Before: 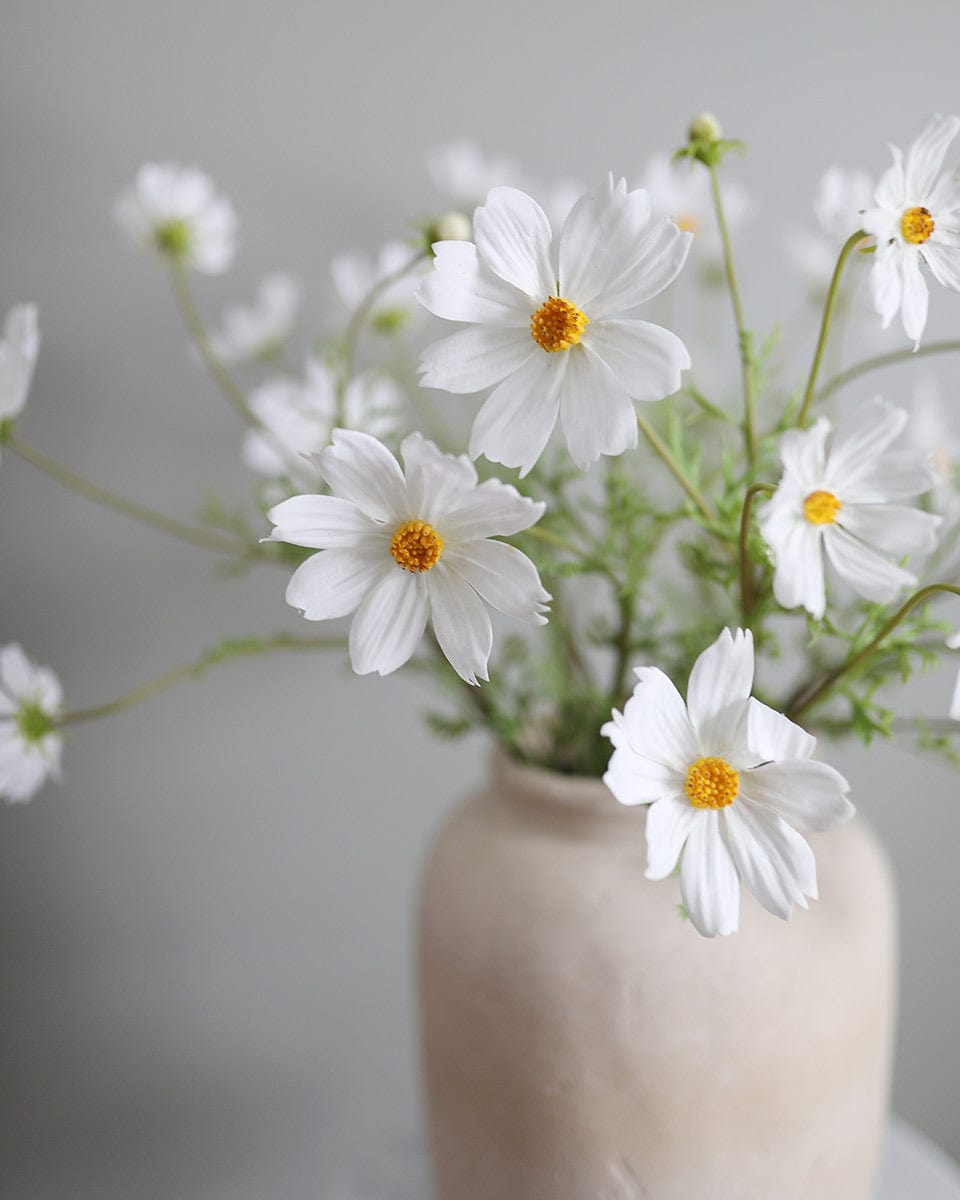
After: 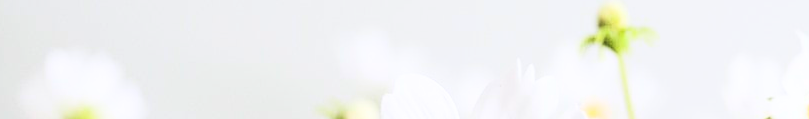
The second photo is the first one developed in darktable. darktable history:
rgb curve: curves: ch0 [(0, 0) (0.21, 0.15) (0.24, 0.21) (0.5, 0.75) (0.75, 0.96) (0.89, 0.99) (1, 1)]; ch1 [(0, 0.02) (0.21, 0.13) (0.25, 0.2) (0.5, 0.67) (0.75, 0.9) (0.89, 0.97) (1, 1)]; ch2 [(0, 0.02) (0.21, 0.13) (0.25, 0.2) (0.5, 0.67) (0.75, 0.9) (0.89, 0.97) (1, 1)], compensate middle gray true
crop and rotate: left 9.644%, top 9.491%, right 6.021%, bottom 80.509%
